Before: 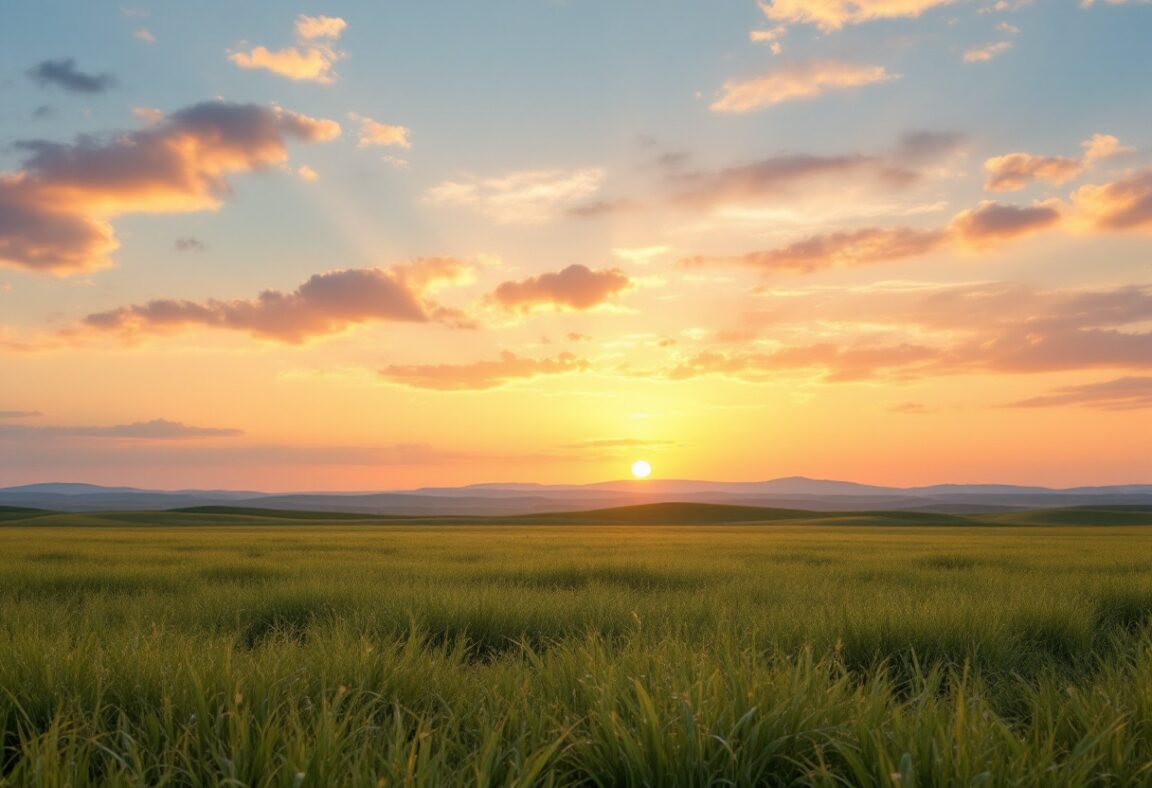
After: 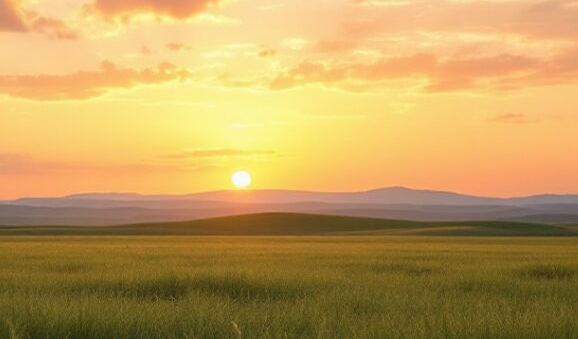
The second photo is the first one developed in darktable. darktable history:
crop: left 34.792%, top 36.924%, right 14.963%, bottom 19.989%
sharpen: amount 0.203
local contrast: mode bilateral grid, contrast 100, coarseness 100, detail 94%, midtone range 0.2
